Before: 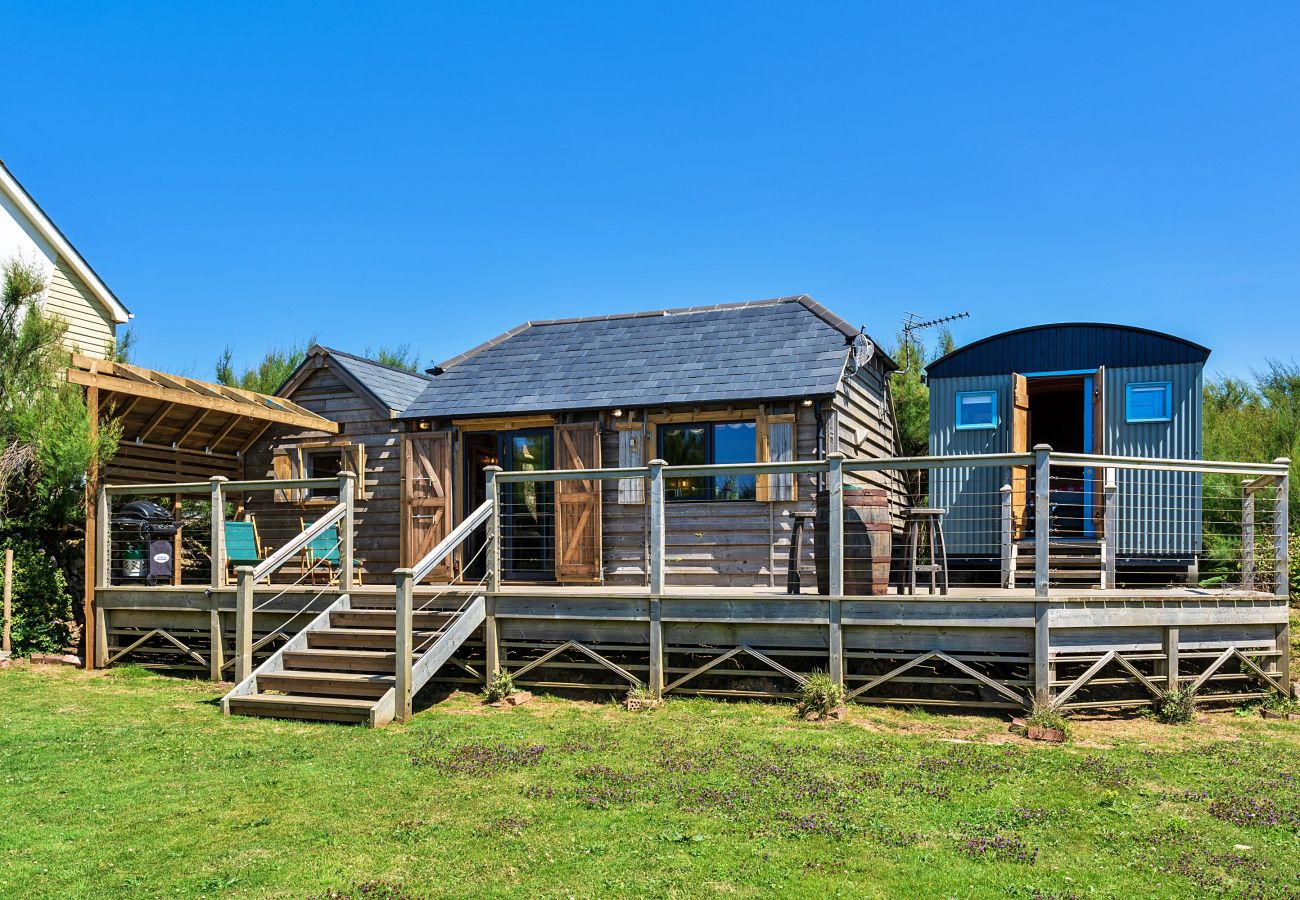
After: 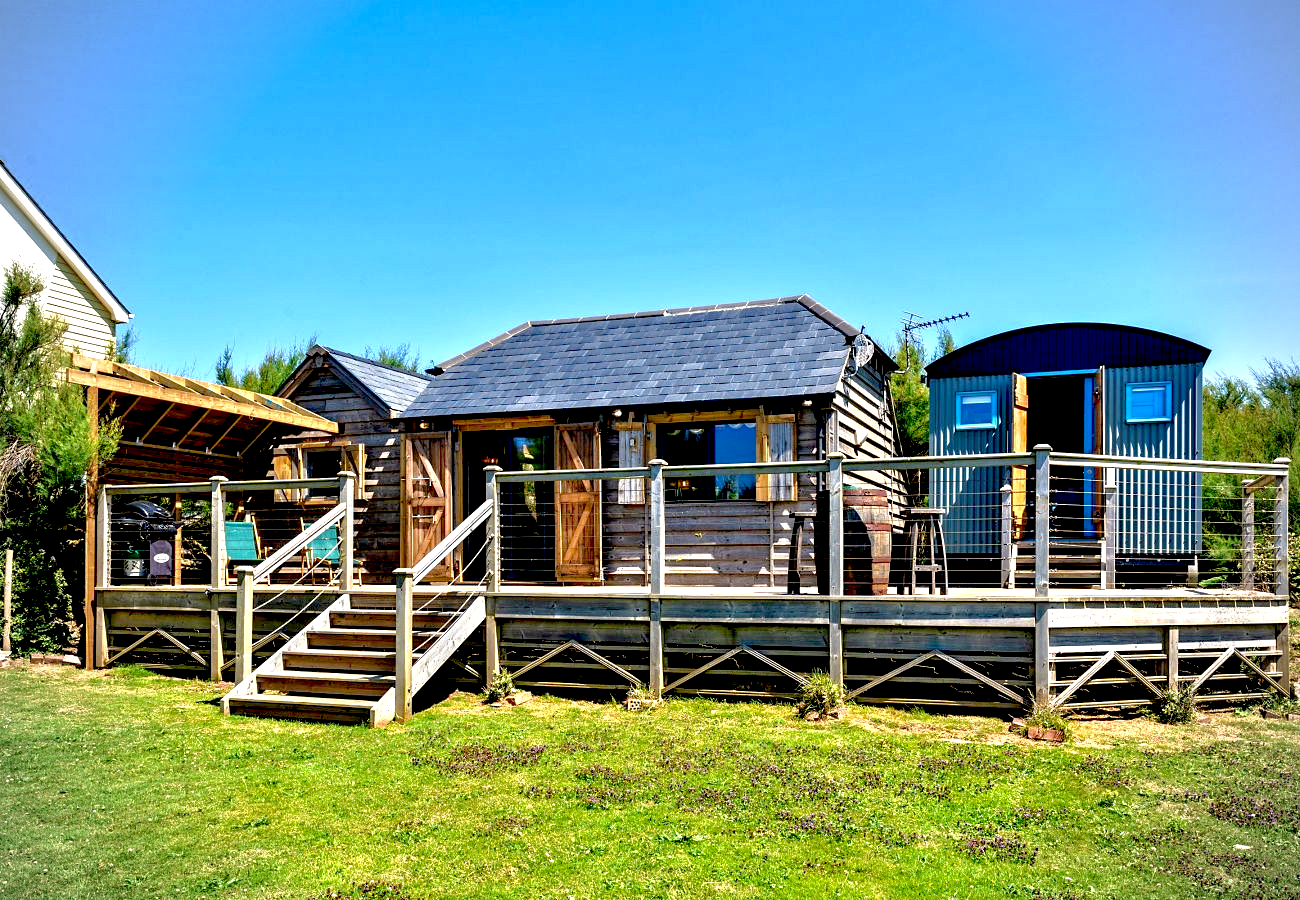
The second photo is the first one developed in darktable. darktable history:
exposure: black level correction 0.035, exposure 0.9 EV, compensate highlight preservation false
tone curve: curves: ch0 [(0, 0) (0.568, 0.517) (0.8, 0.717) (1, 1)]
vignetting: on, module defaults
color correction: highlights a* 3.84, highlights b* 5.07
